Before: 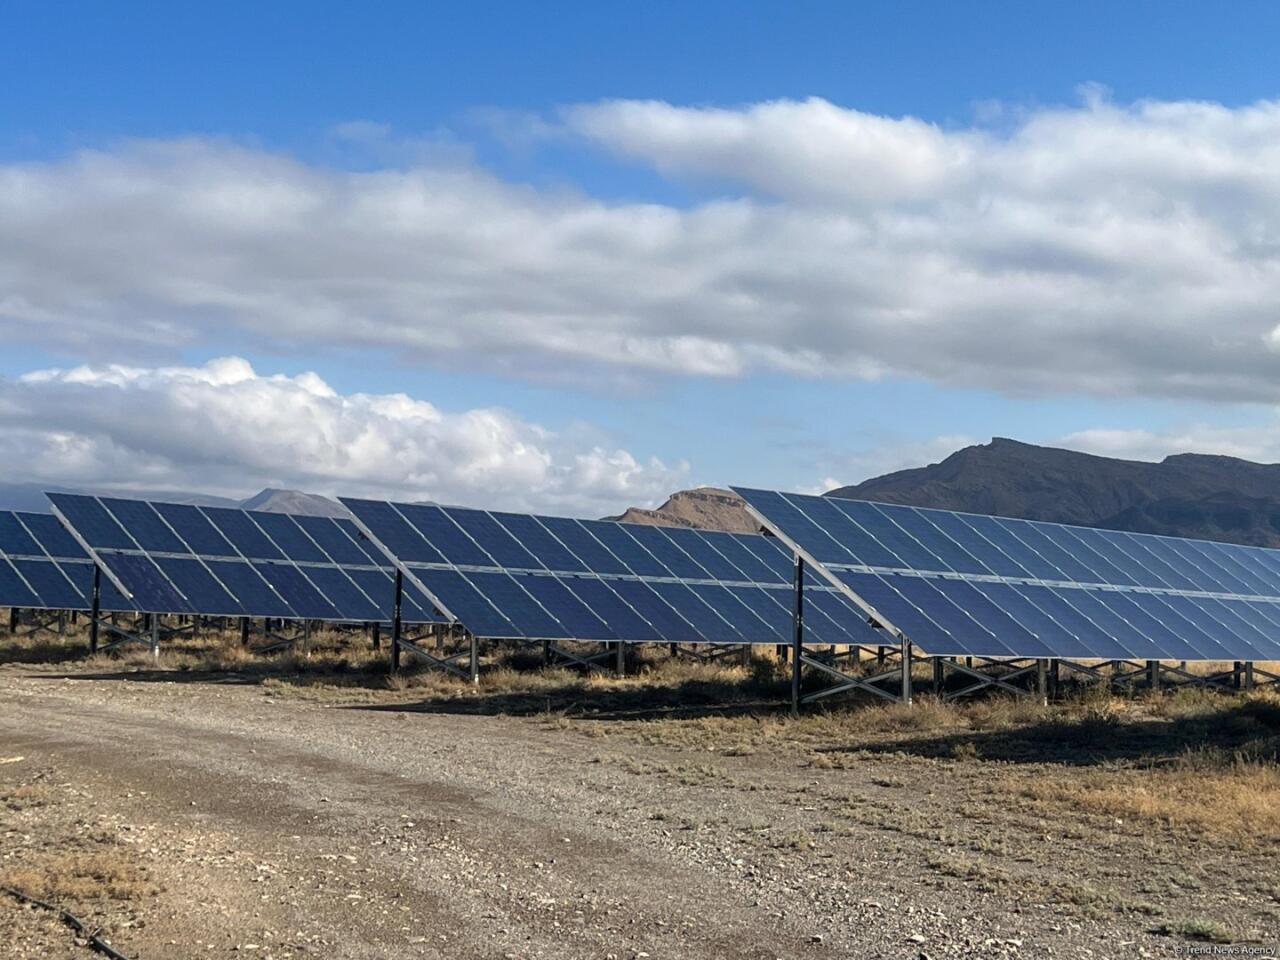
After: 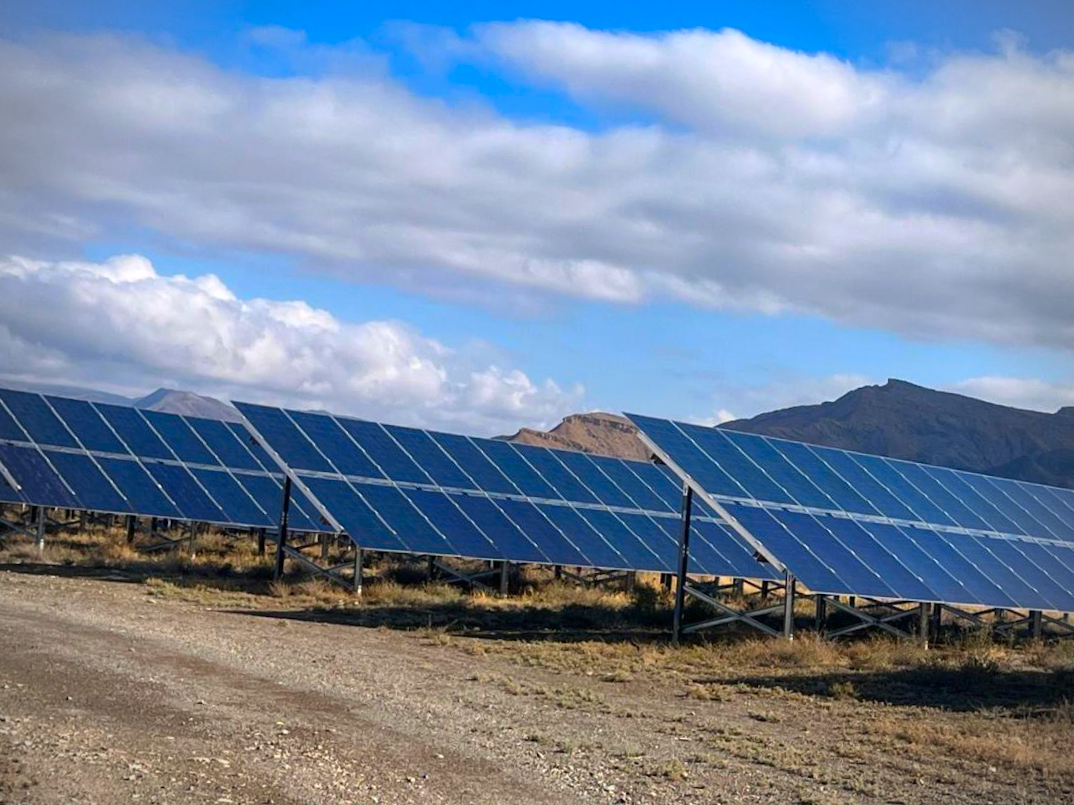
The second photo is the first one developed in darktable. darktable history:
crop and rotate: angle -3.27°, left 5.211%, top 5.211%, right 4.607%, bottom 4.607%
white balance: red 1.009, blue 1.027
vignetting: on, module defaults
contrast brightness saturation: saturation 0.5
